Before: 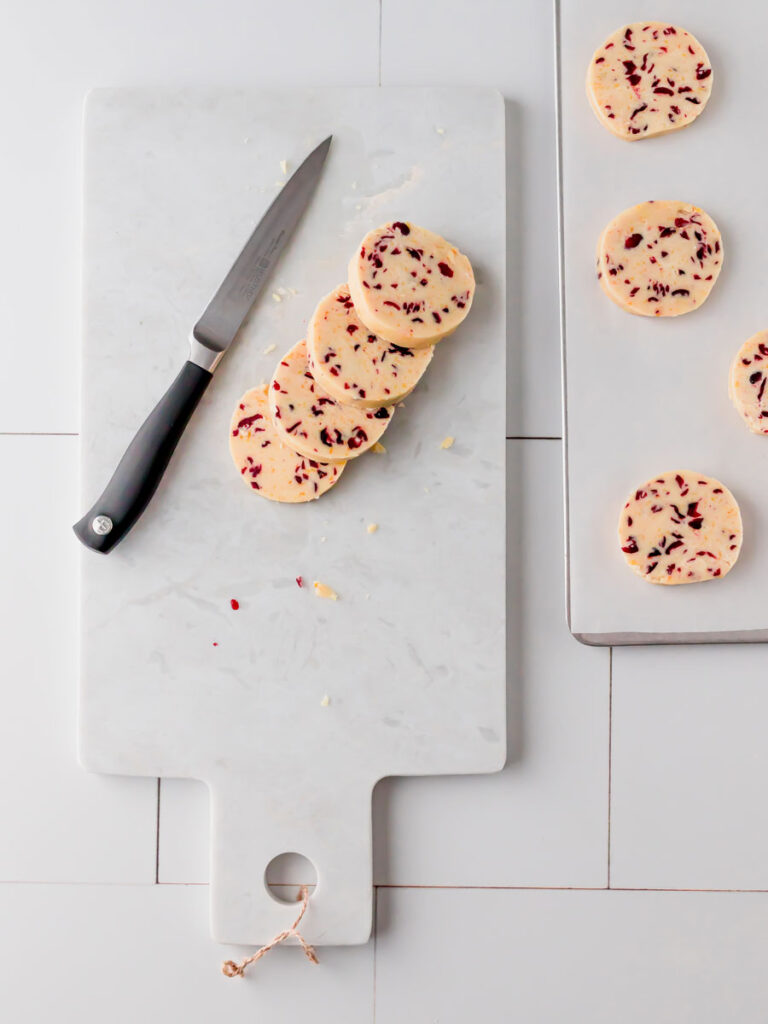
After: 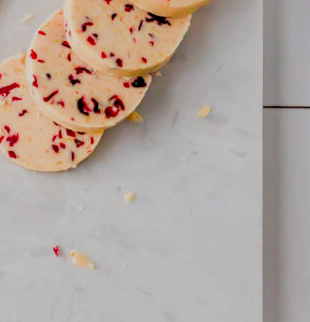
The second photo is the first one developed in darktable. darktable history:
shadows and highlights: on, module defaults
filmic rgb: middle gray luminance 9.36%, black relative exposure -10.67 EV, white relative exposure 3.43 EV, target black luminance 0%, hardness 5.99, latitude 59.53%, contrast 1.089, highlights saturation mix 5.18%, shadows ↔ highlights balance 29.02%, color science v4 (2020), iterations of high-quality reconstruction 0
crop: left 31.734%, top 32.358%, right 27.785%, bottom 36.135%
color zones: curves: ch1 [(0.25, 0.5) (0.747, 0.71)]
